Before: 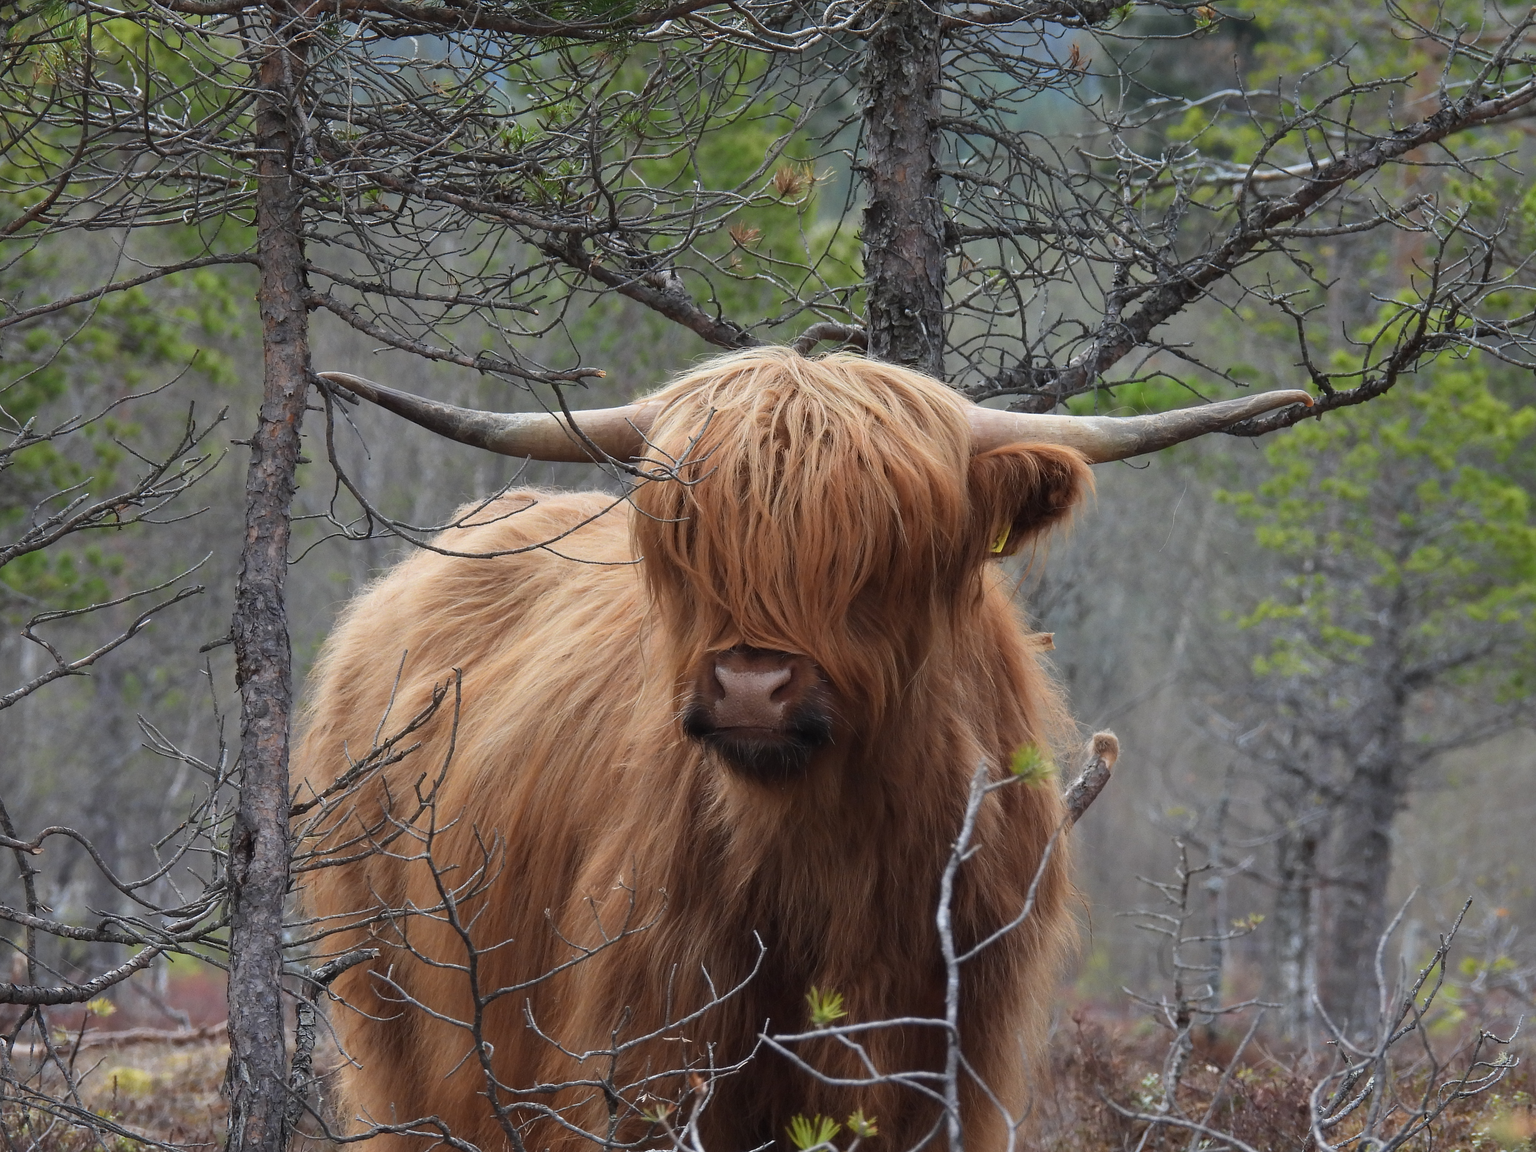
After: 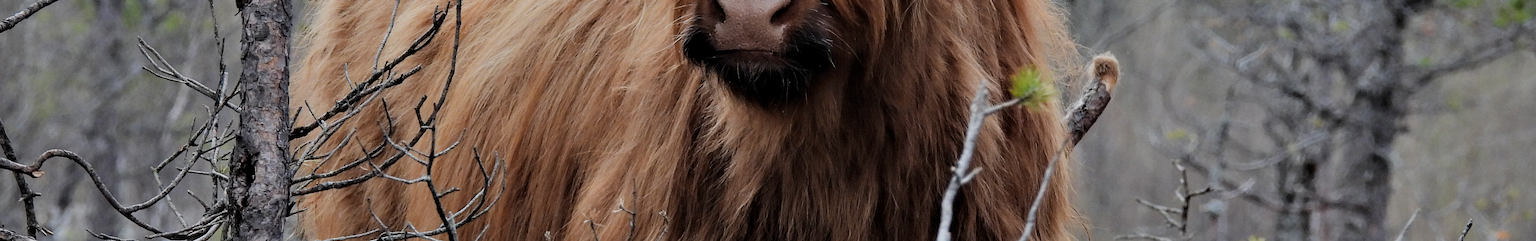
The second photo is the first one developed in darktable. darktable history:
filmic rgb: middle gray luminance 29.76%, black relative exposure -9.01 EV, white relative exposure 7 EV, target black luminance 0%, hardness 2.98, latitude 1.34%, contrast 0.962, highlights saturation mix 4.3%, shadows ↔ highlights balance 11.57%
crop and rotate: top 58.804%, bottom 20.235%
contrast equalizer: y [[0.6 ×6], [0.55 ×6], [0 ×6], [0 ×6], [0 ×6]]
